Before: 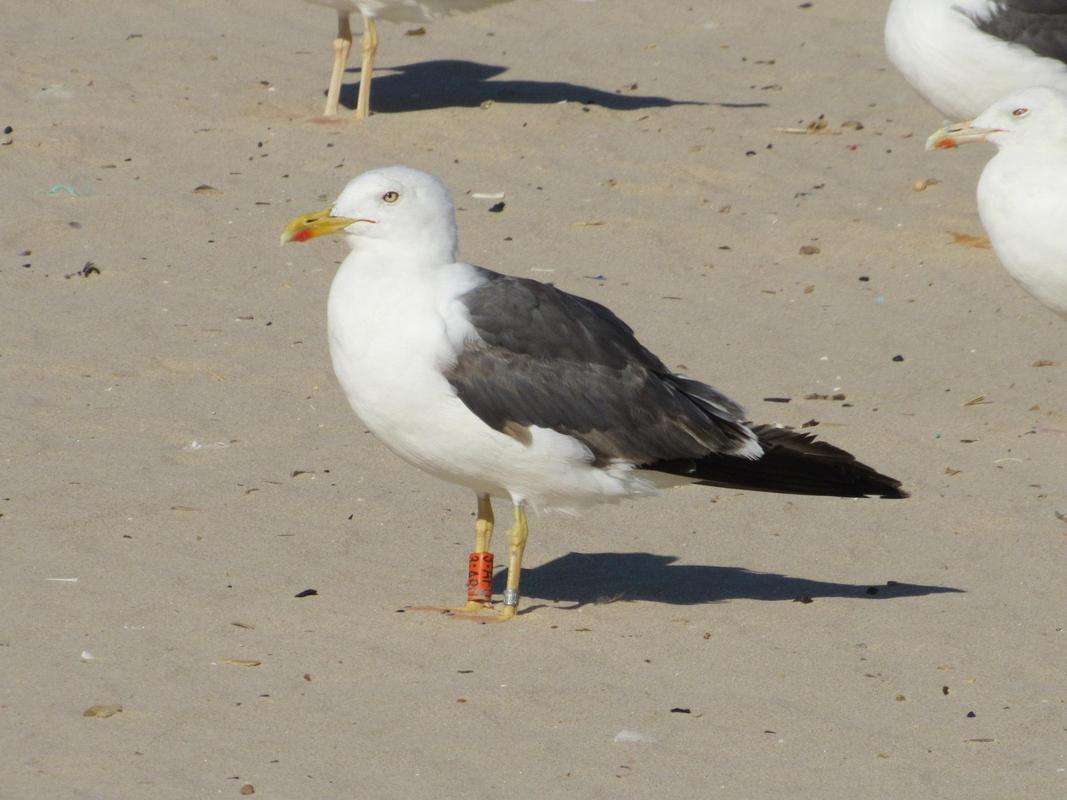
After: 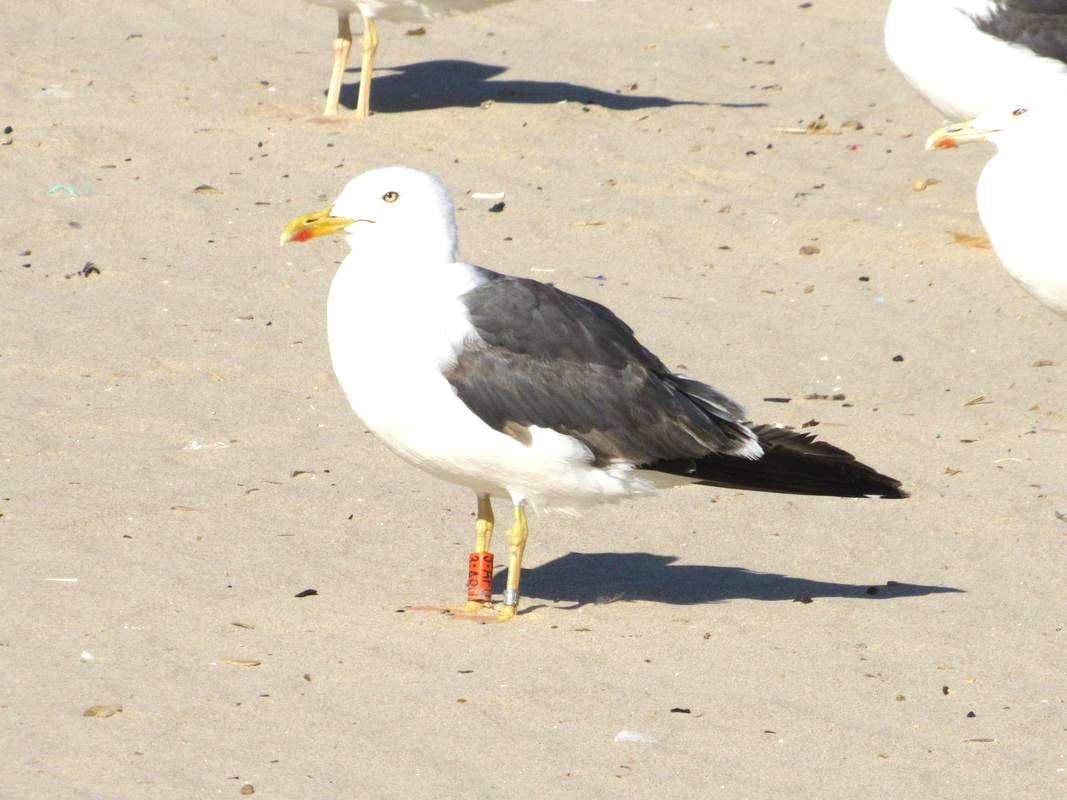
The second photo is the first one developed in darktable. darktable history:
exposure: black level correction 0, exposure 0.896 EV, compensate exposure bias true, compensate highlight preservation false
